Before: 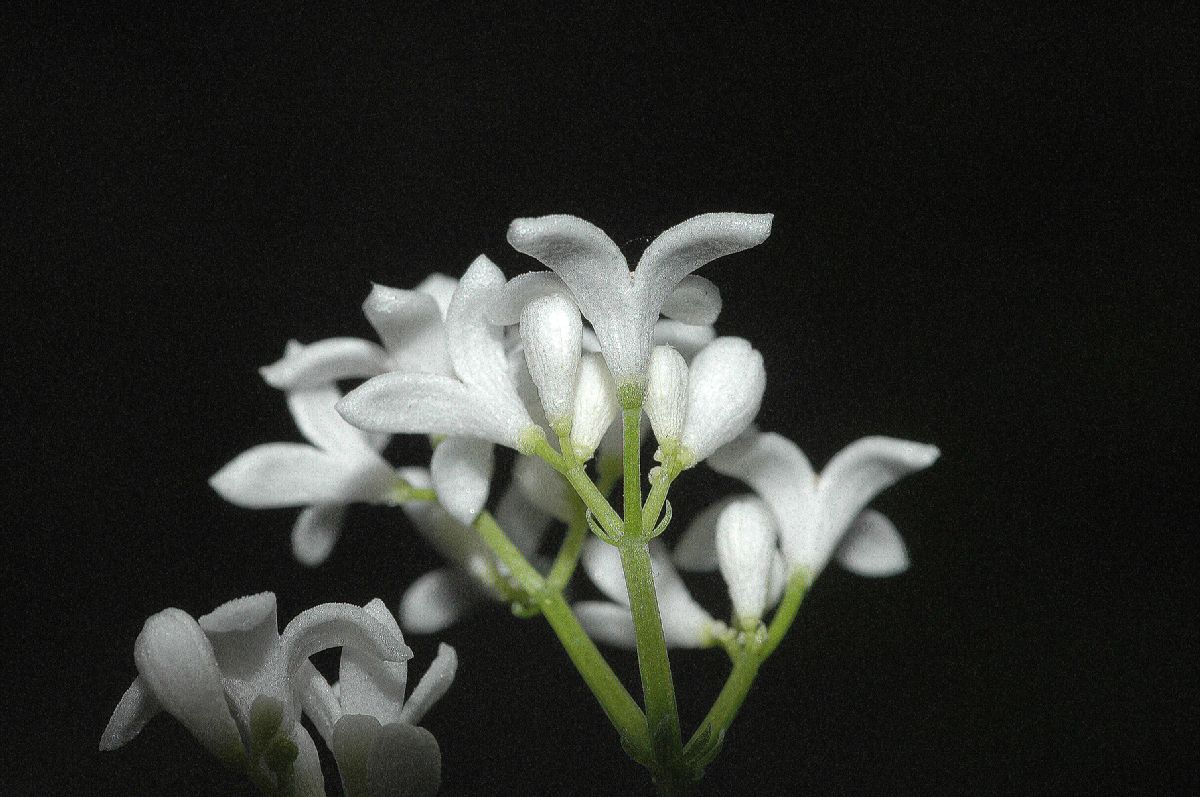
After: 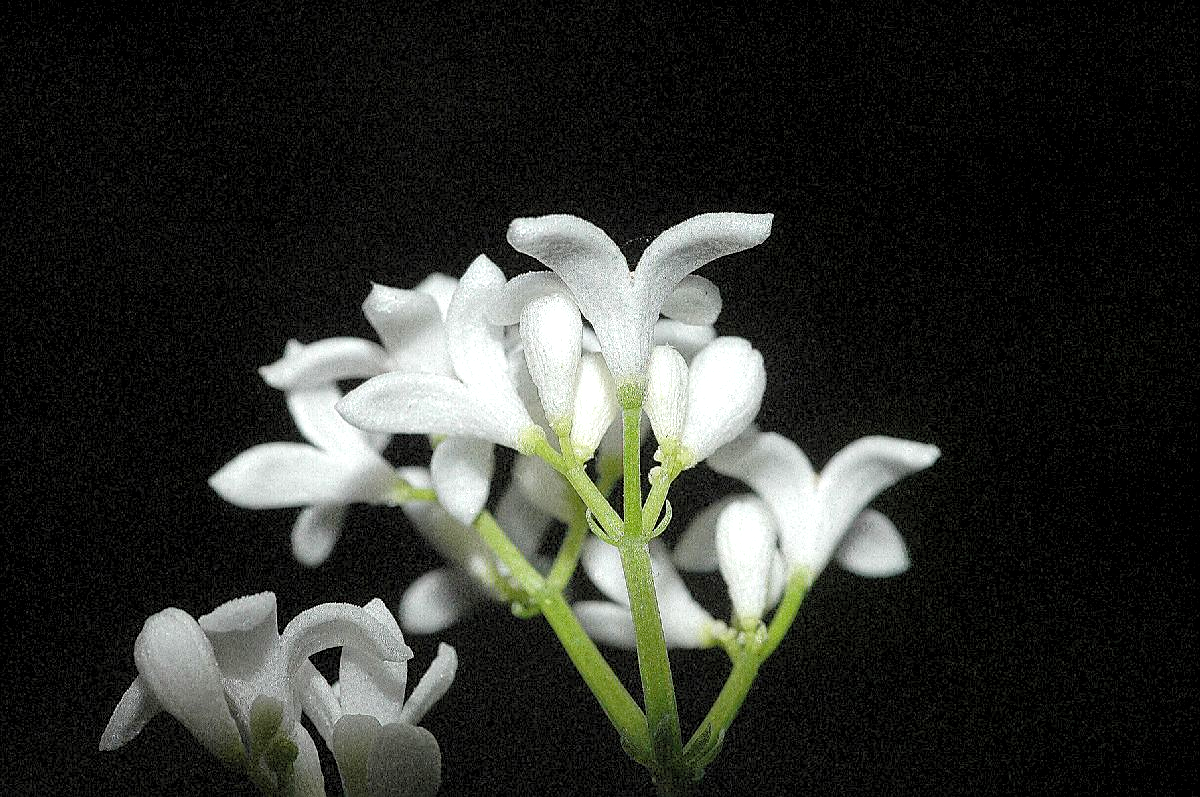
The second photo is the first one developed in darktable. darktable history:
sharpen: on, module defaults
levels: black 3.83%, white 90.64%, levels [0.044, 0.416, 0.908]
